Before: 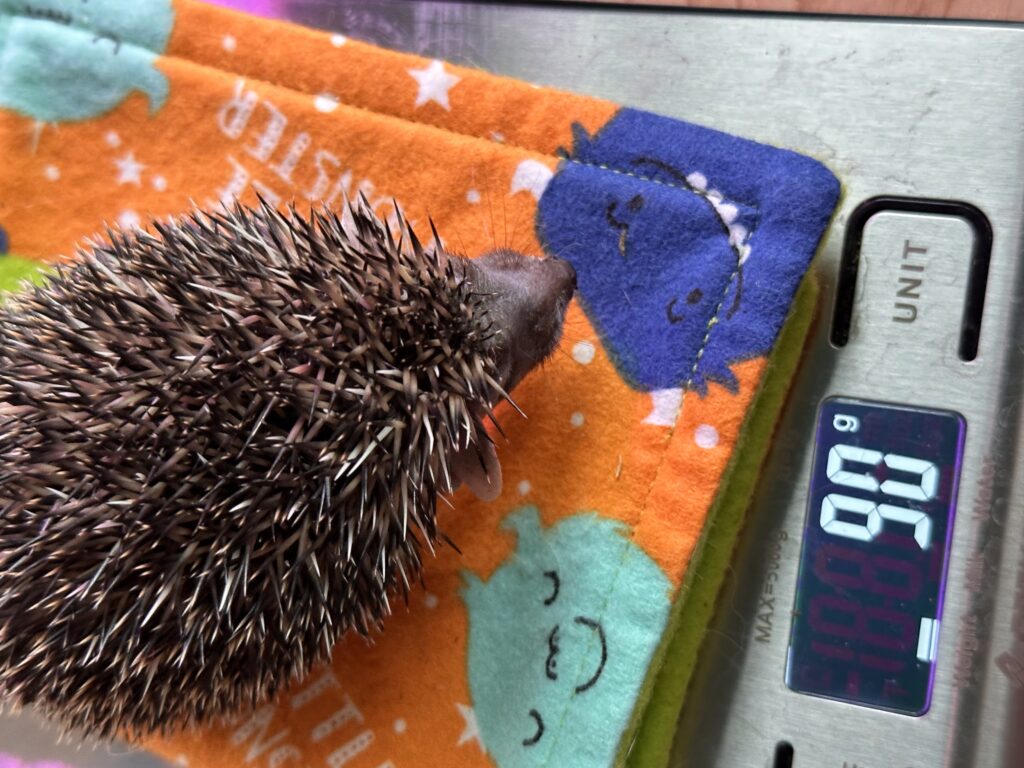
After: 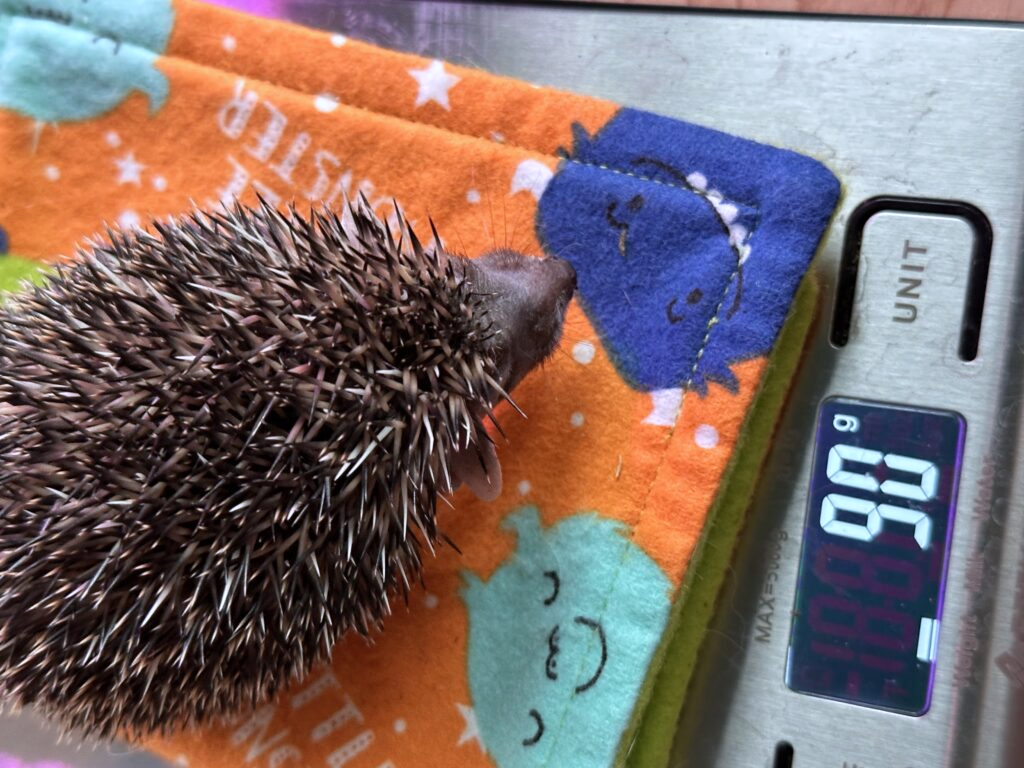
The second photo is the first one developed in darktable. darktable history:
color correction: highlights a* -0.759, highlights b* -8.53
